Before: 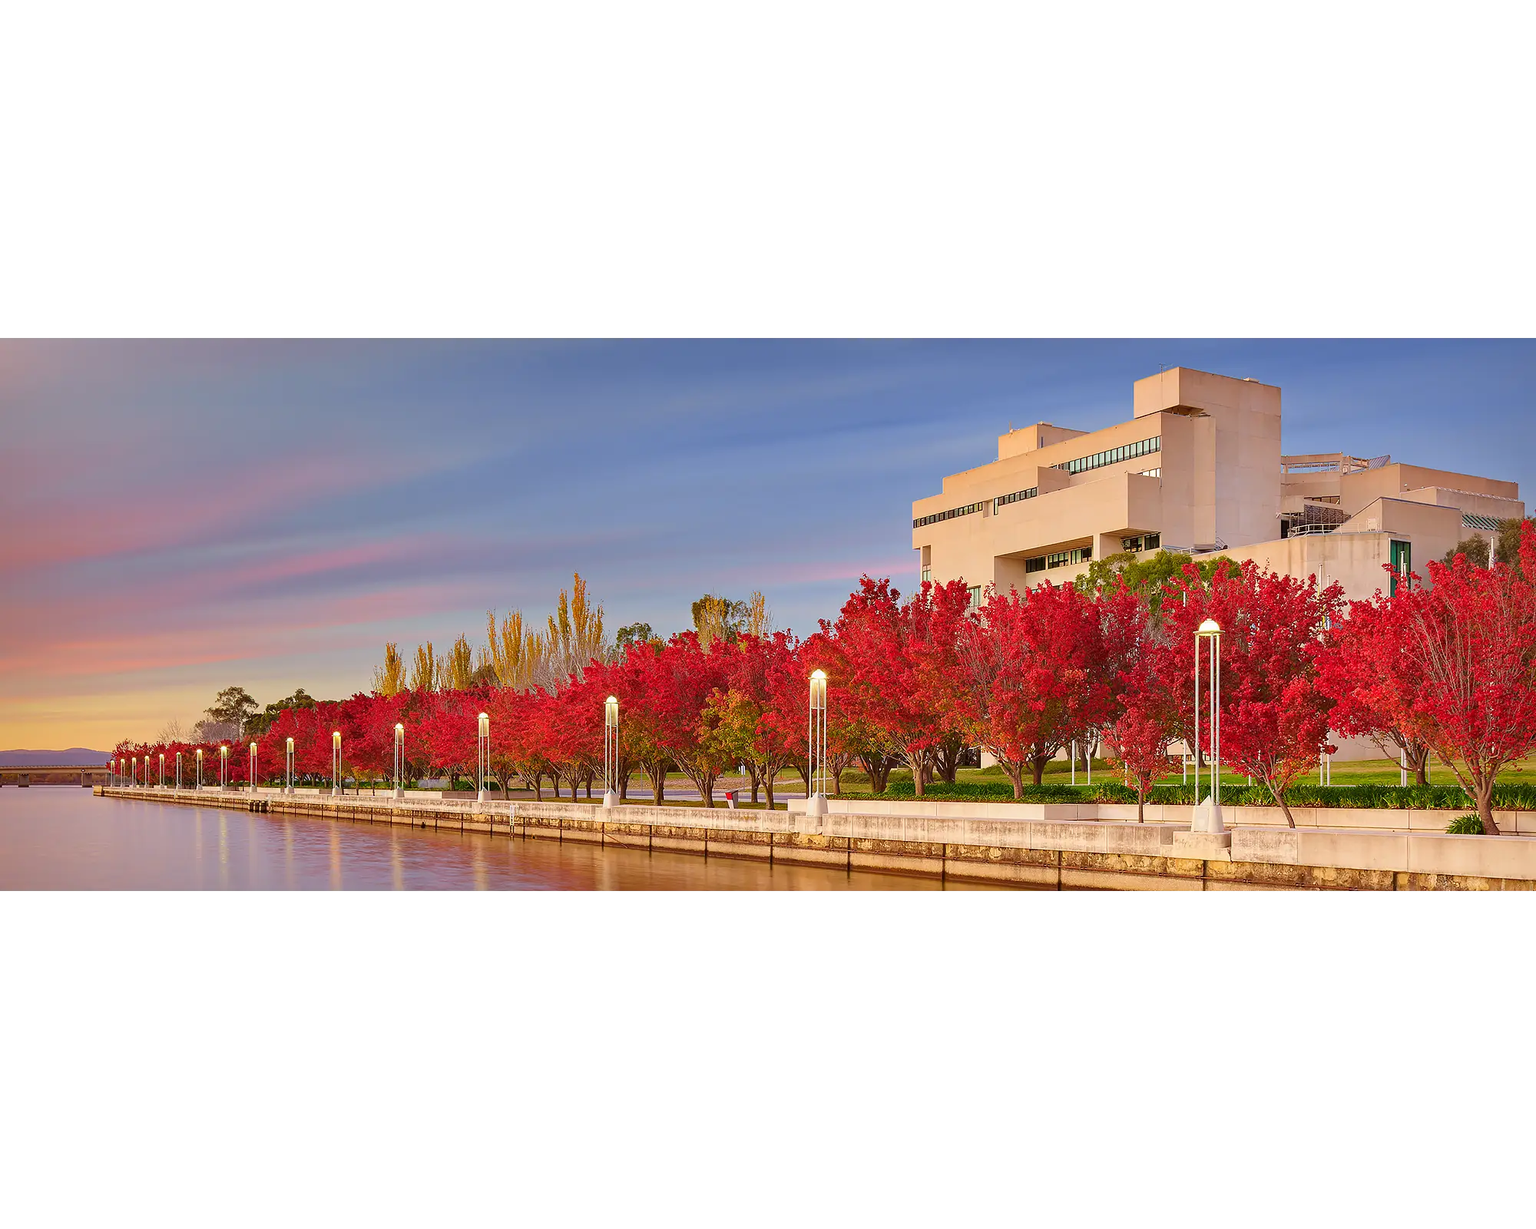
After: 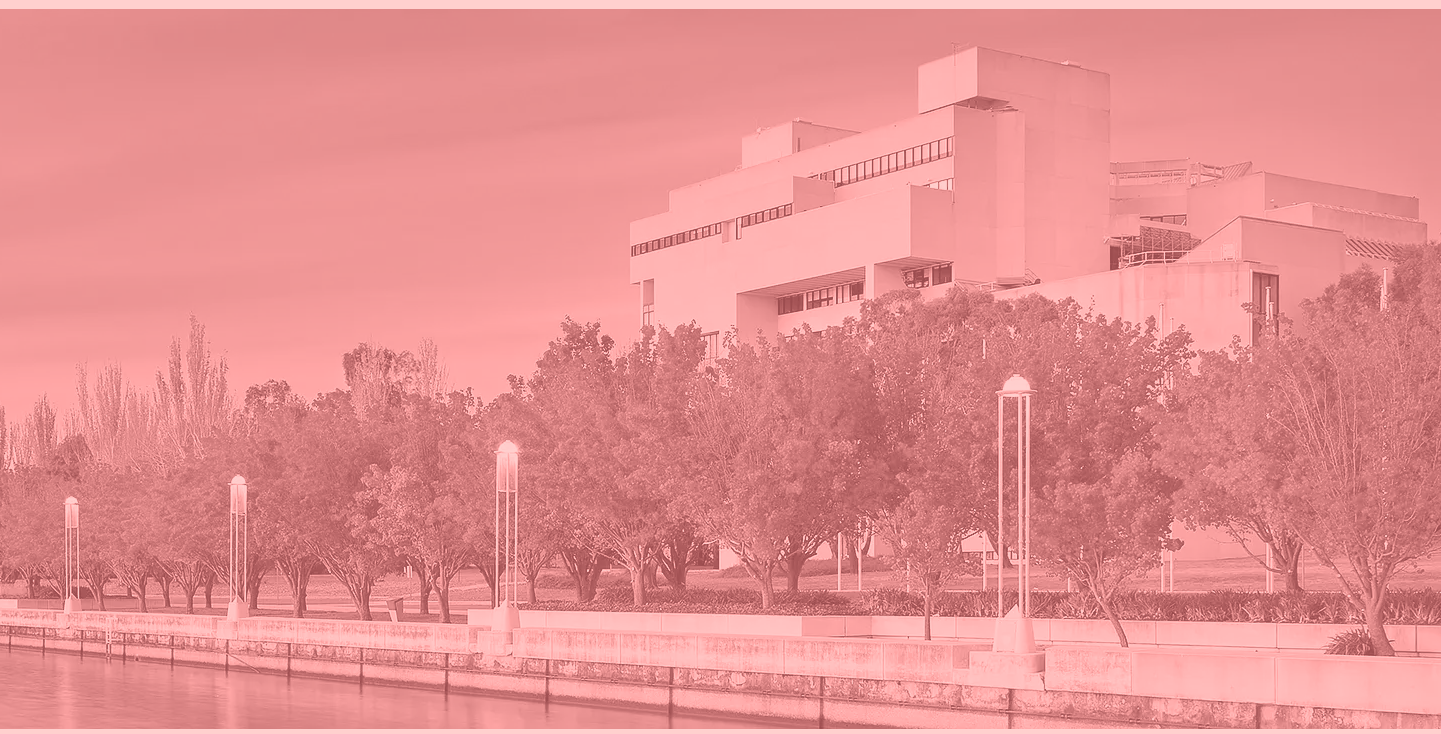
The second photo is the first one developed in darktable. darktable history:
colorize: saturation 51%, source mix 50.67%, lightness 50.67%
crop and rotate: left 27.938%, top 27.046%, bottom 27.046%
